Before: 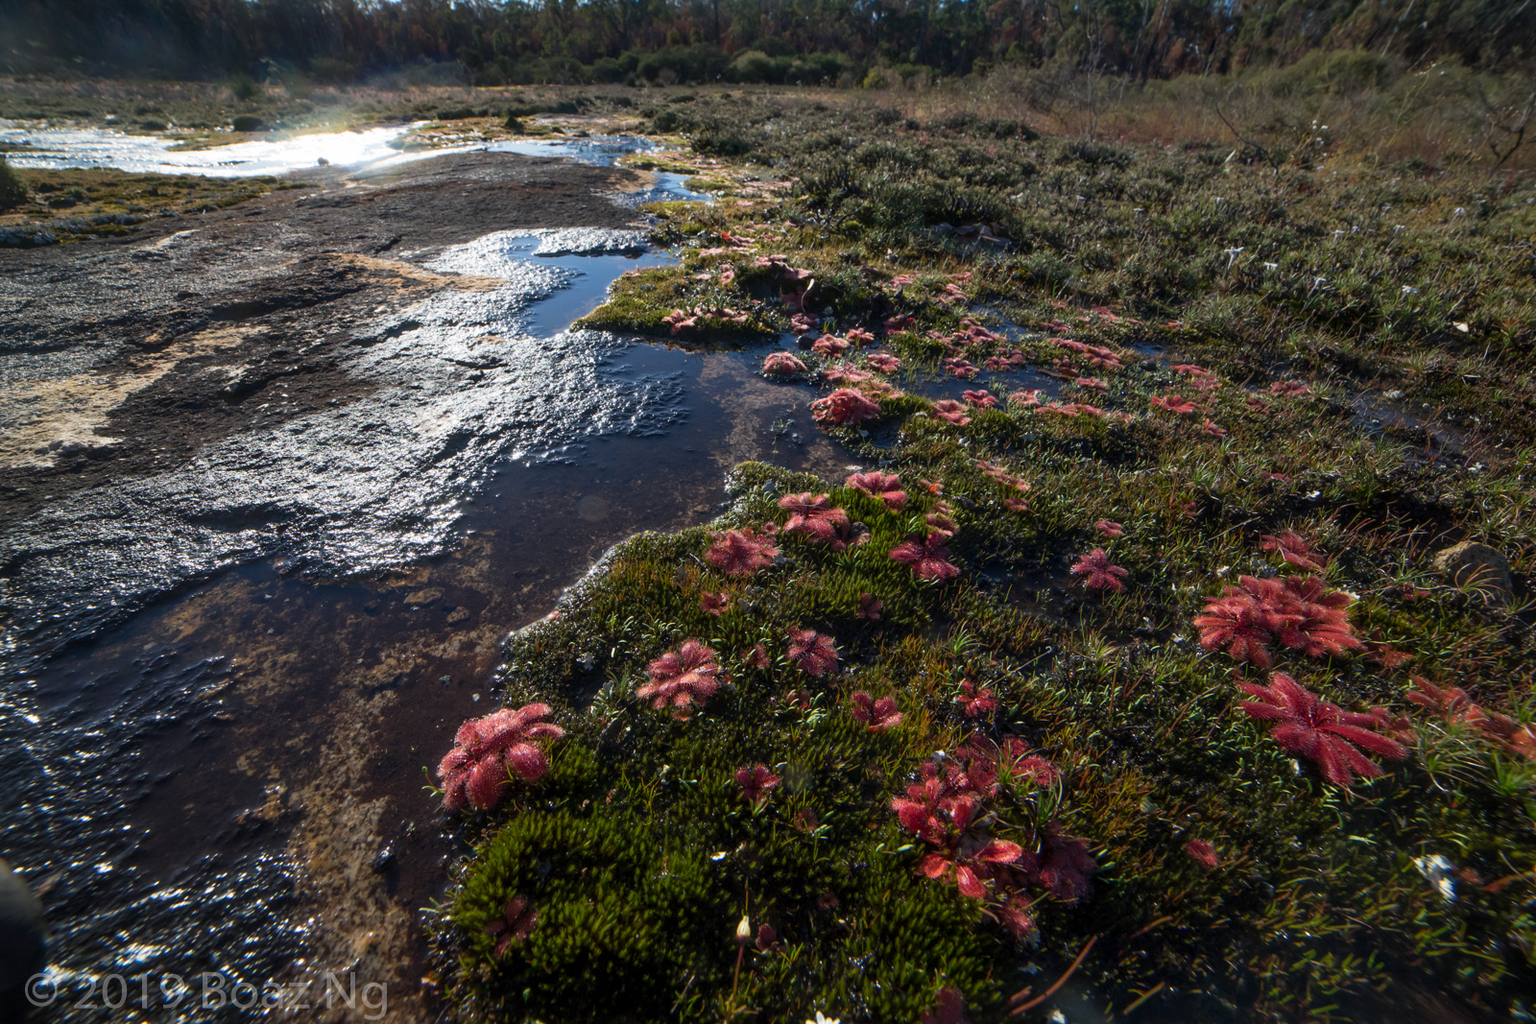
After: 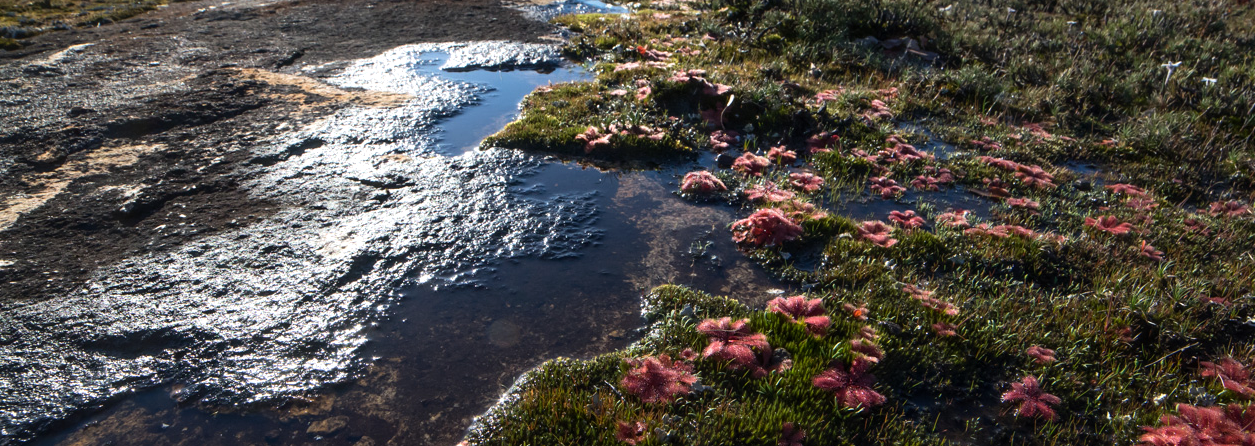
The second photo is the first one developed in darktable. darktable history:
crop: left 7.166%, top 18.404%, right 14.393%, bottom 39.704%
tone equalizer: -8 EV -0.412 EV, -7 EV -0.407 EV, -6 EV -0.31 EV, -5 EV -0.183 EV, -3 EV 0.212 EV, -2 EV 0.354 EV, -1 EV 0.384 EV, +0 EV 0.411 EV, edges refinement/feathering 500, mask exposure compensation -1.57 EV, preserve details no
